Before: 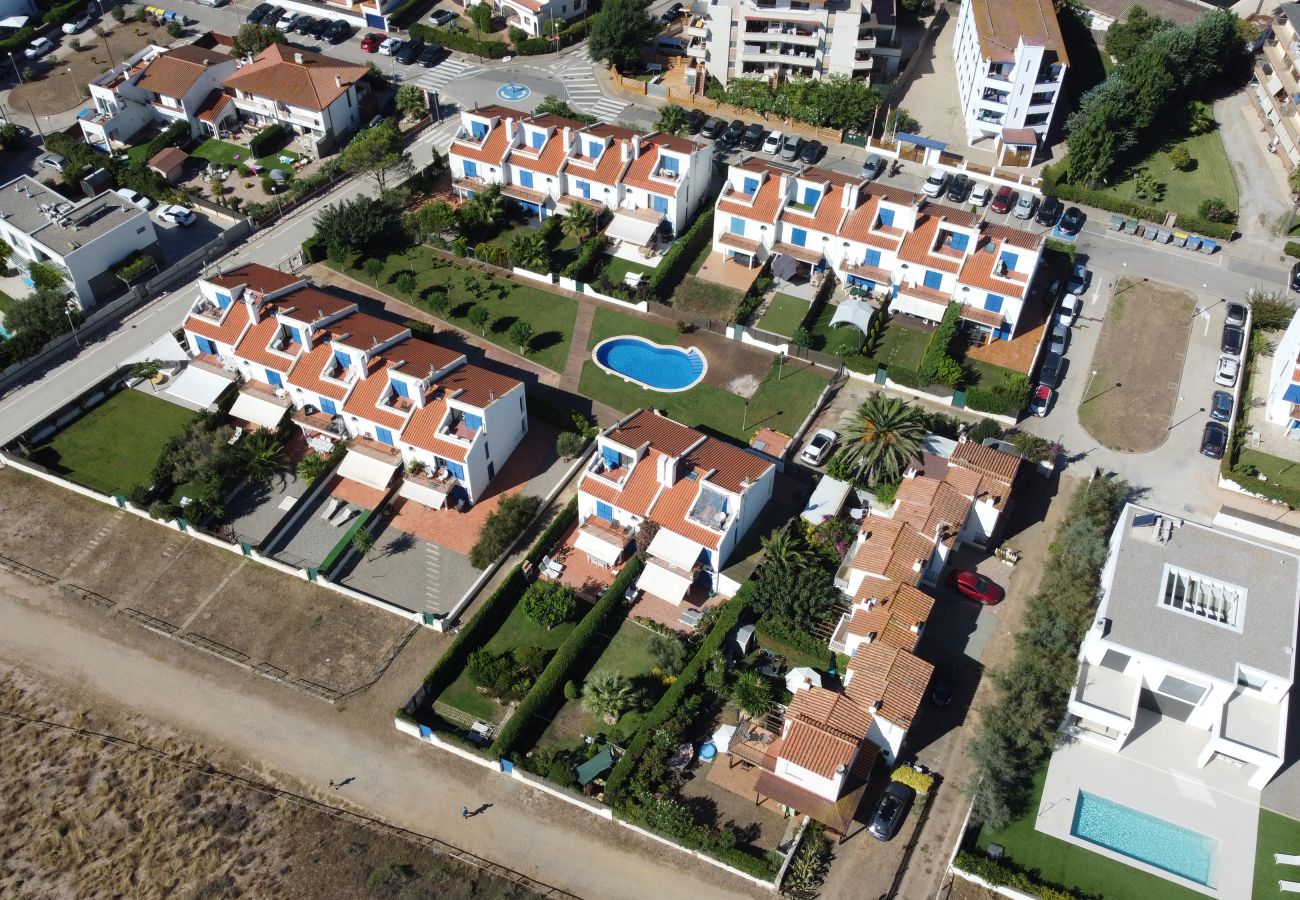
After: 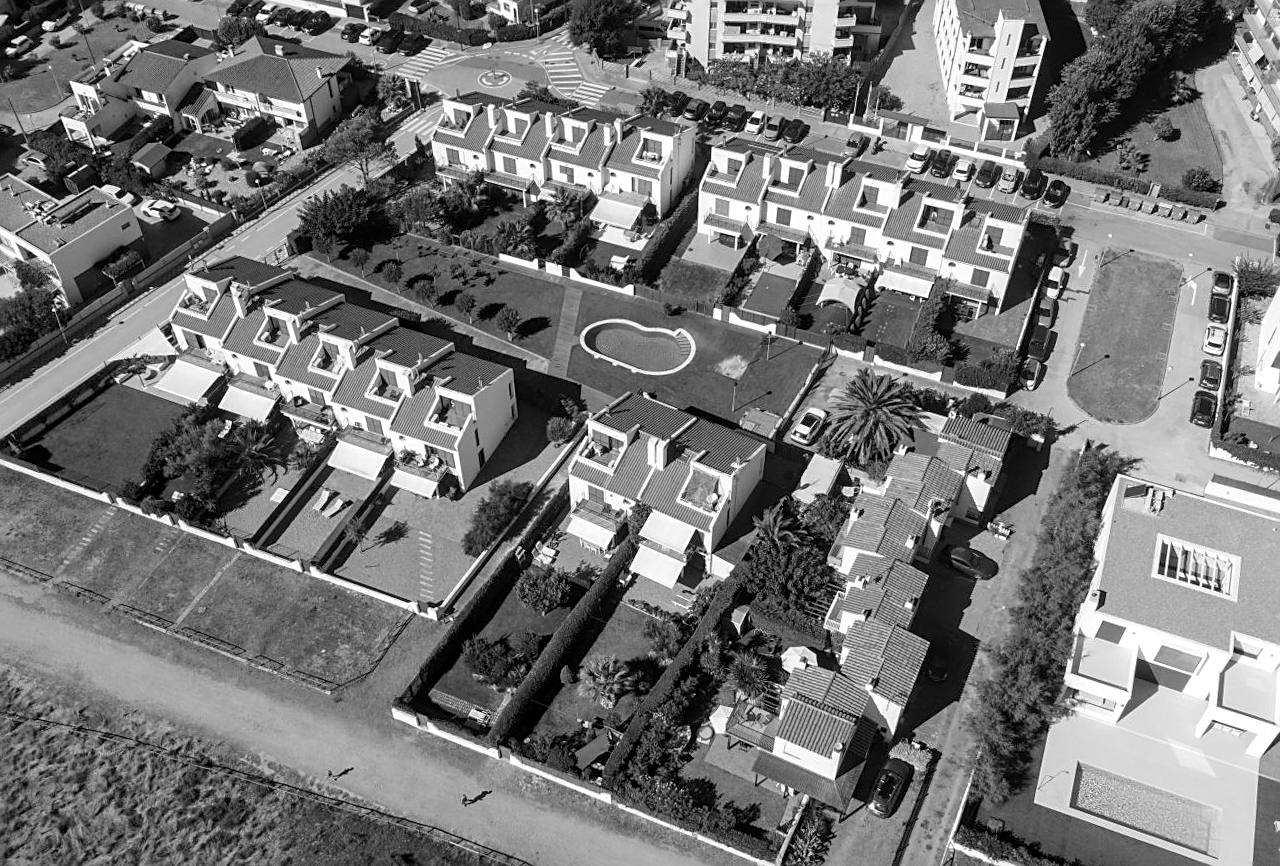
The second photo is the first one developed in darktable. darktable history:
monochrome: a 0, b 0, size 0.5, highlights 0.57
contrast brightness saturation: saturation -0.05
rotate and perspective: rotation -1.42°, crop left 0.016, crop right 0.984, crop top 0.035, crop bottom 0.965
local contrast: on, module defaults
sharpen: on, module defaults
